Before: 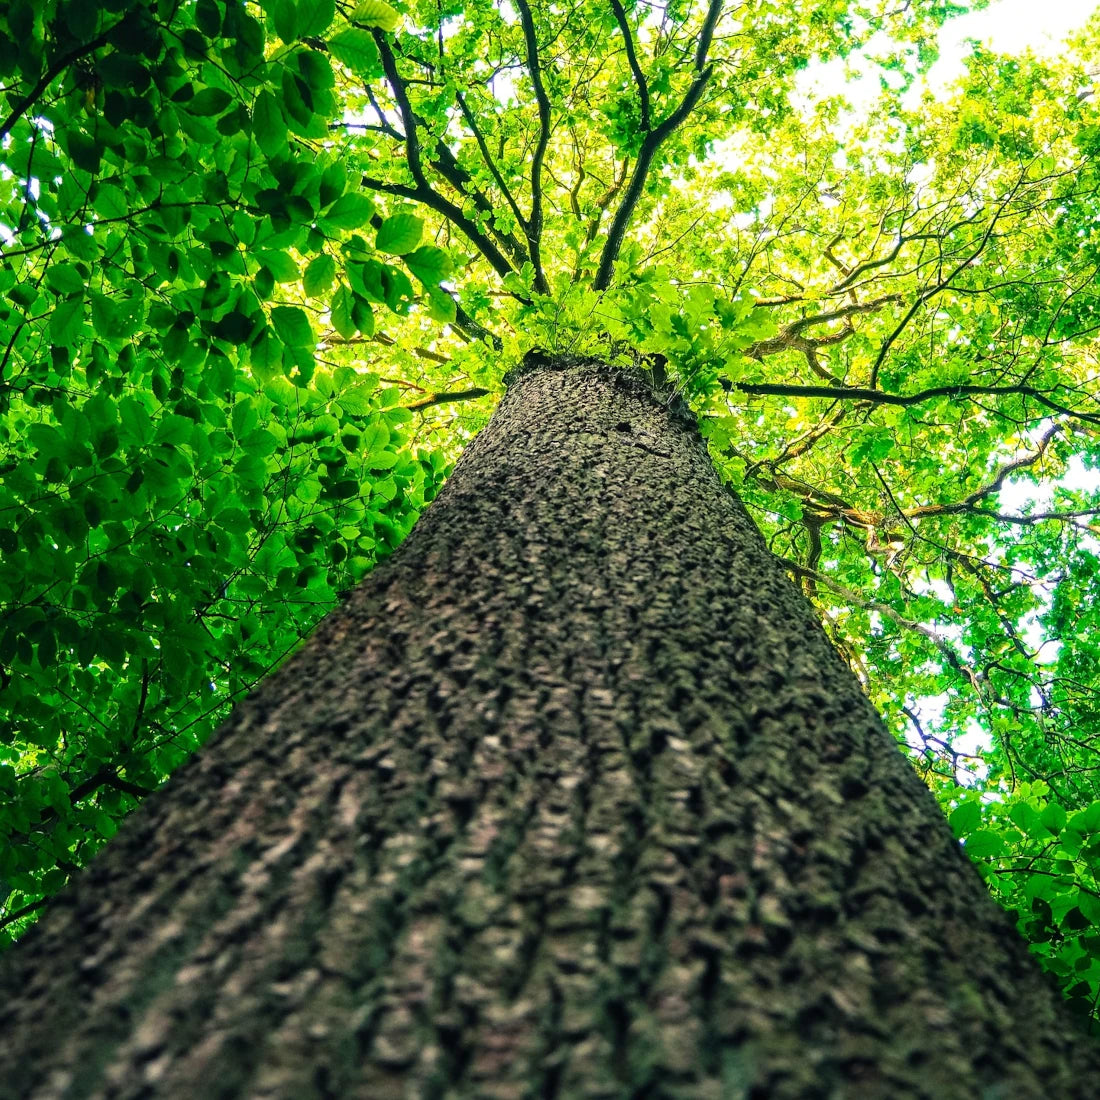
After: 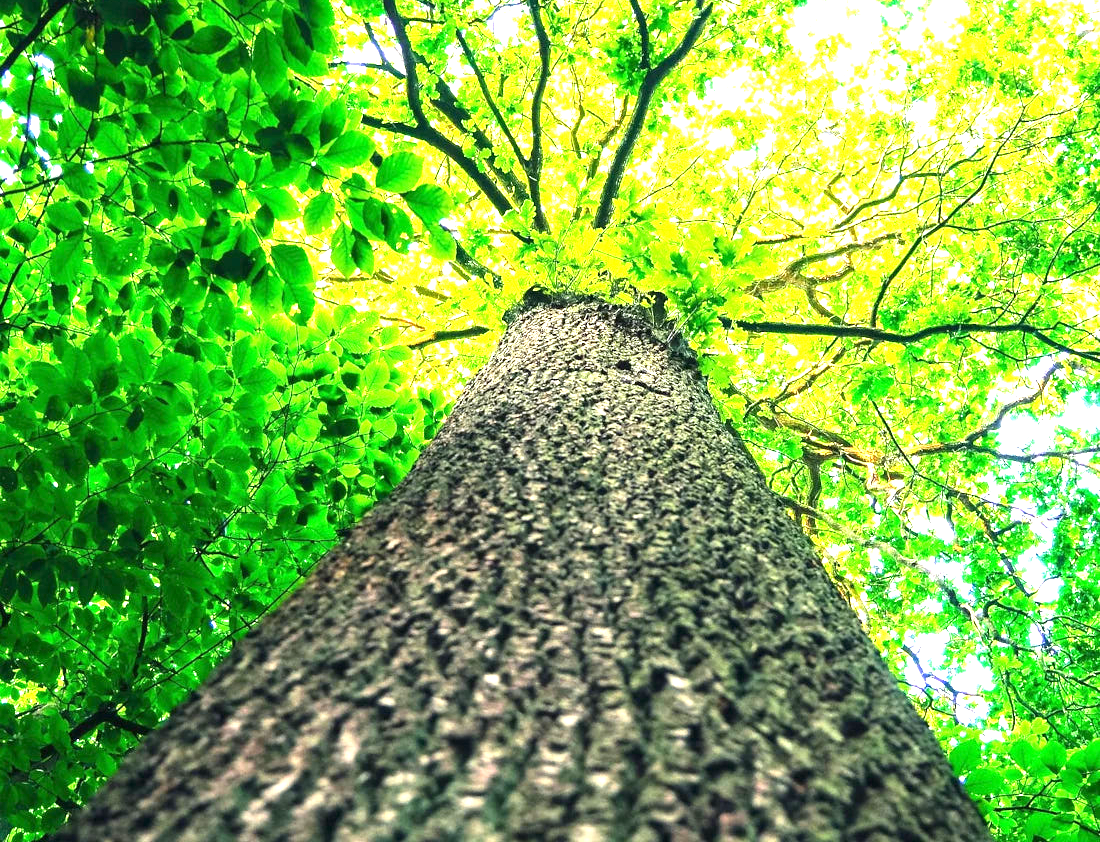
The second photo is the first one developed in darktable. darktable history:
exposure: exposure 1.494 EV, compensate highlight preservation false
crop: top 5.662%, bottom 17.735%
